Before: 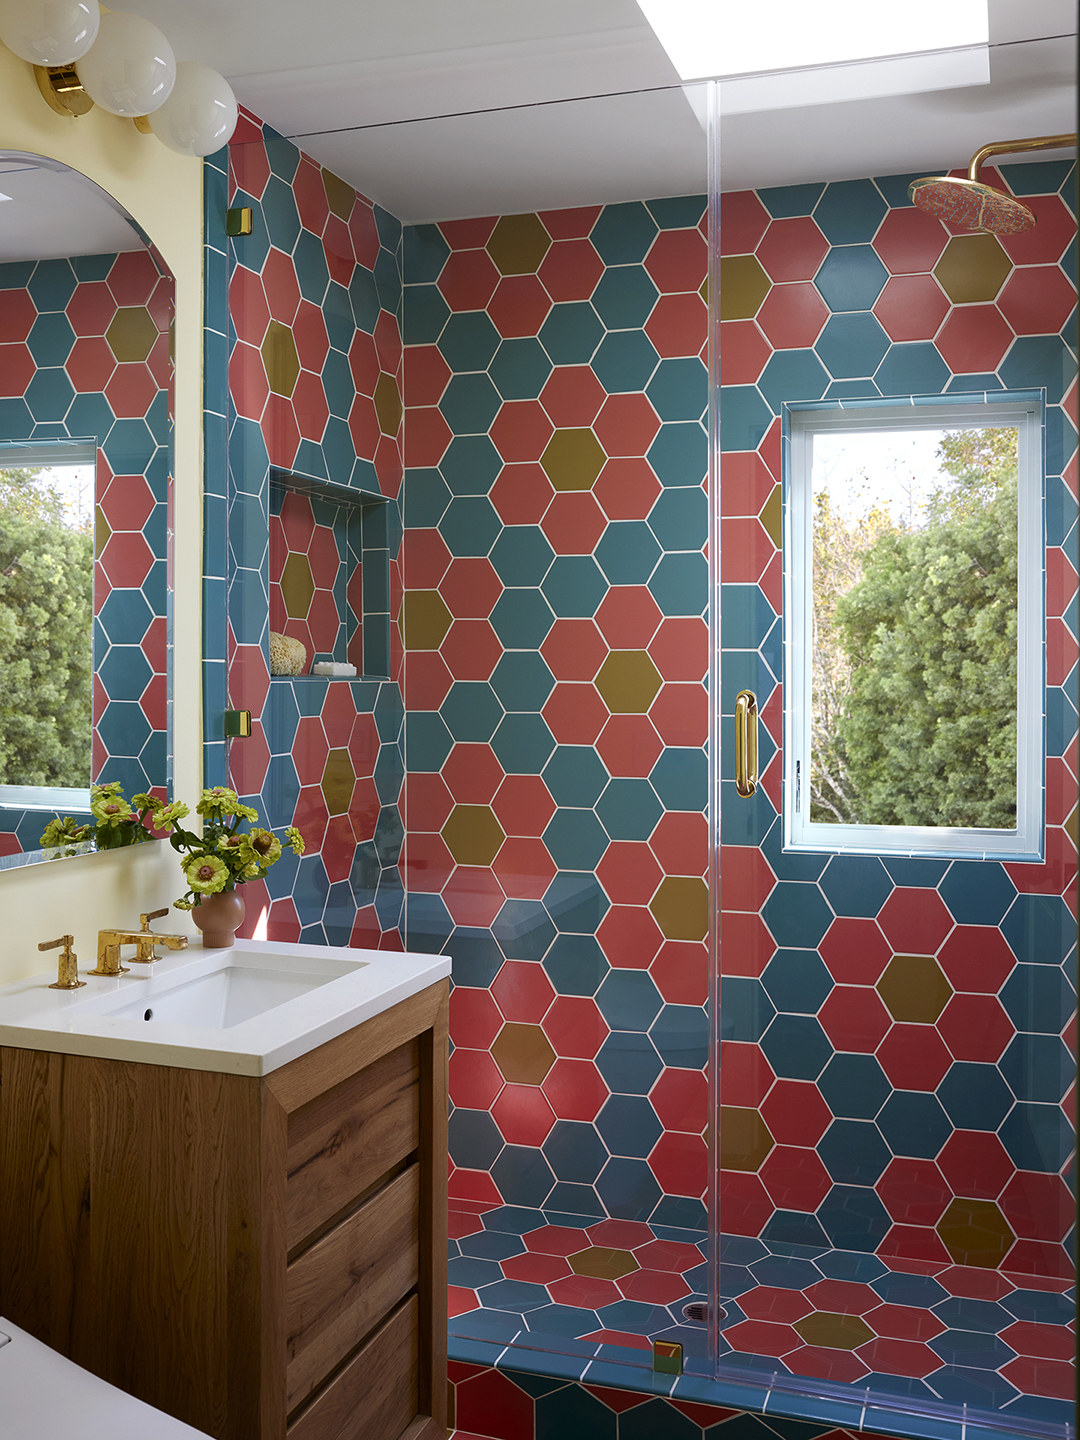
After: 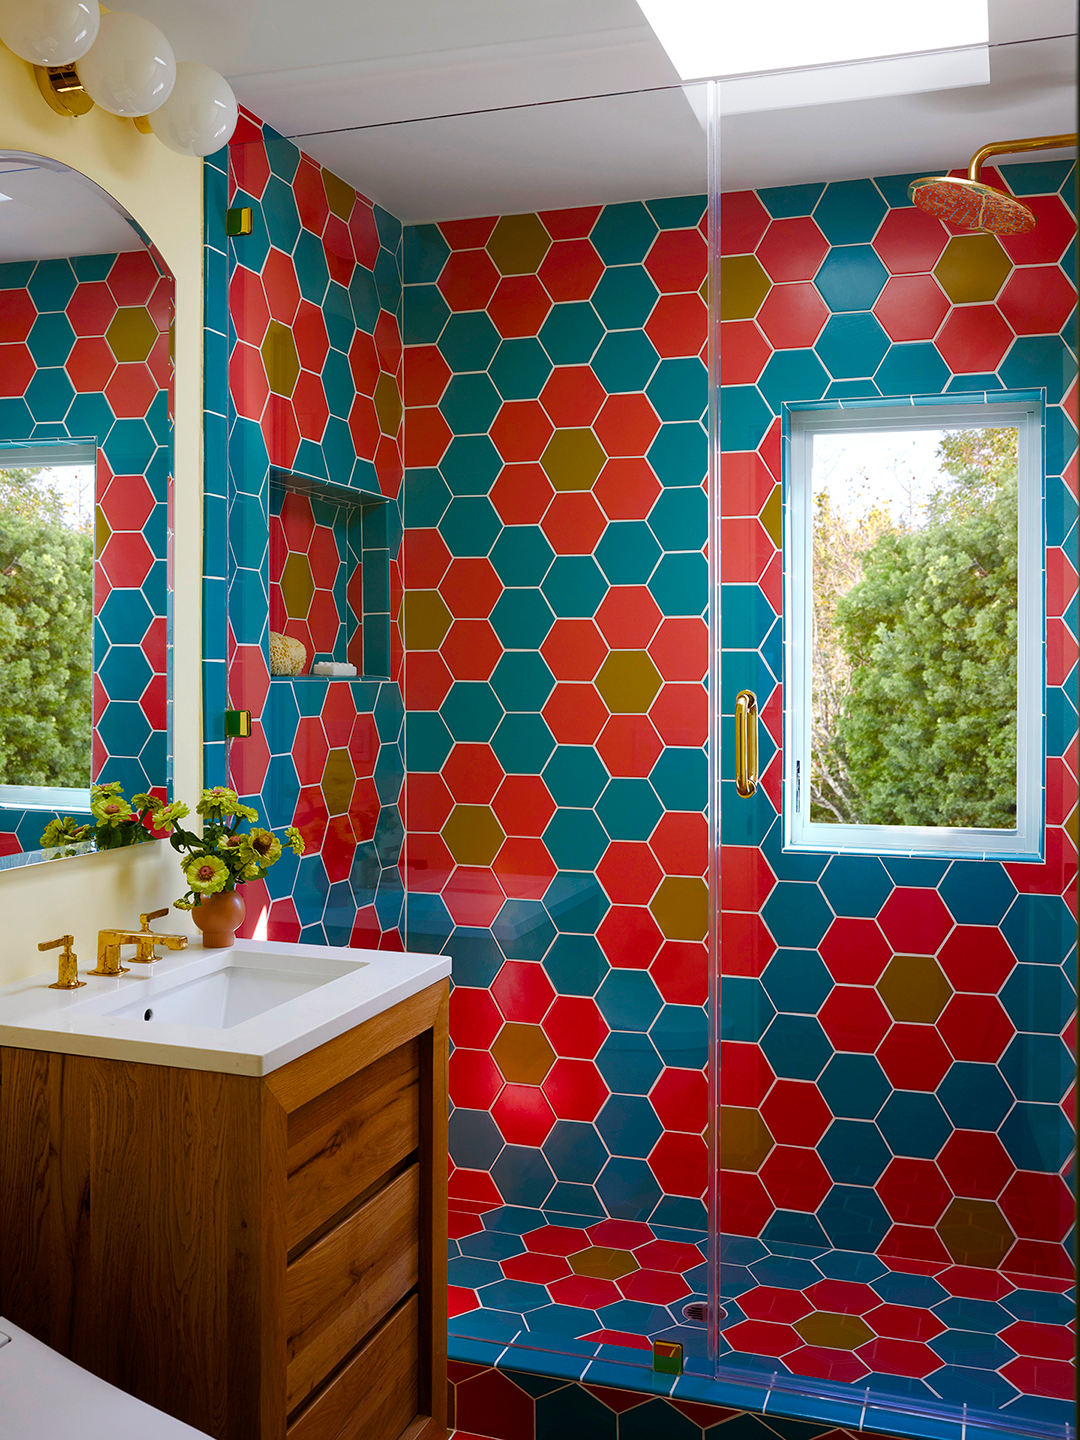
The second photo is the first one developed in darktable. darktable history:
color balance rgb: power › hue 210.33°, linear chroma grading › global chroma 0.995%, perceptual saturation grading › global saturation 23.095%, perceptual saturation grading › highlights -23.959%, perceptual saturation grading › mid-tones 23.932%, perceptual saturation grading › shadows 38.84%, global vibrance 20%
